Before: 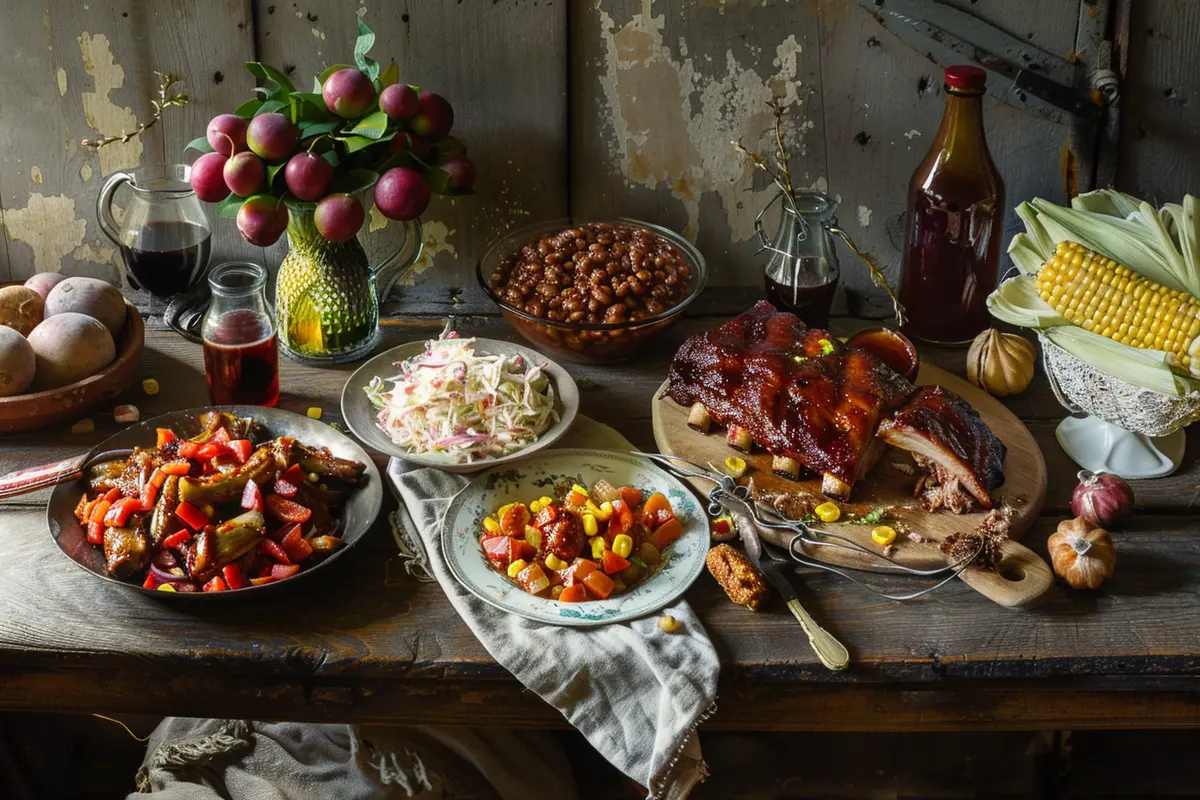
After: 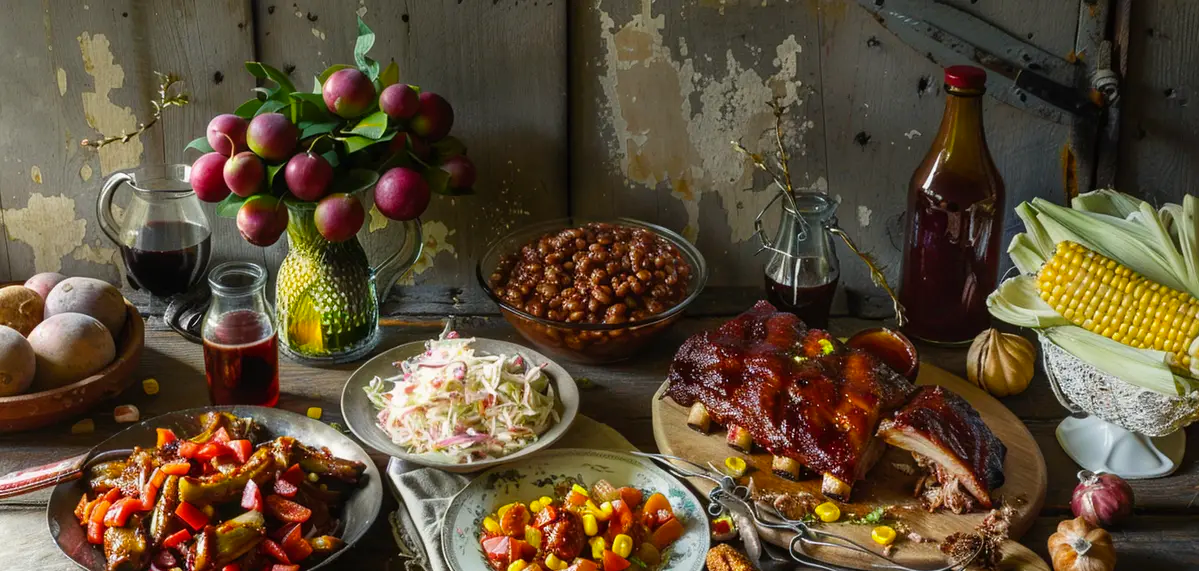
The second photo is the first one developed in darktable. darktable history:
crop: bottom 28.576%
color balance rgb: perceptual saturation grading › global saturation 10%, global vibrance 10%
